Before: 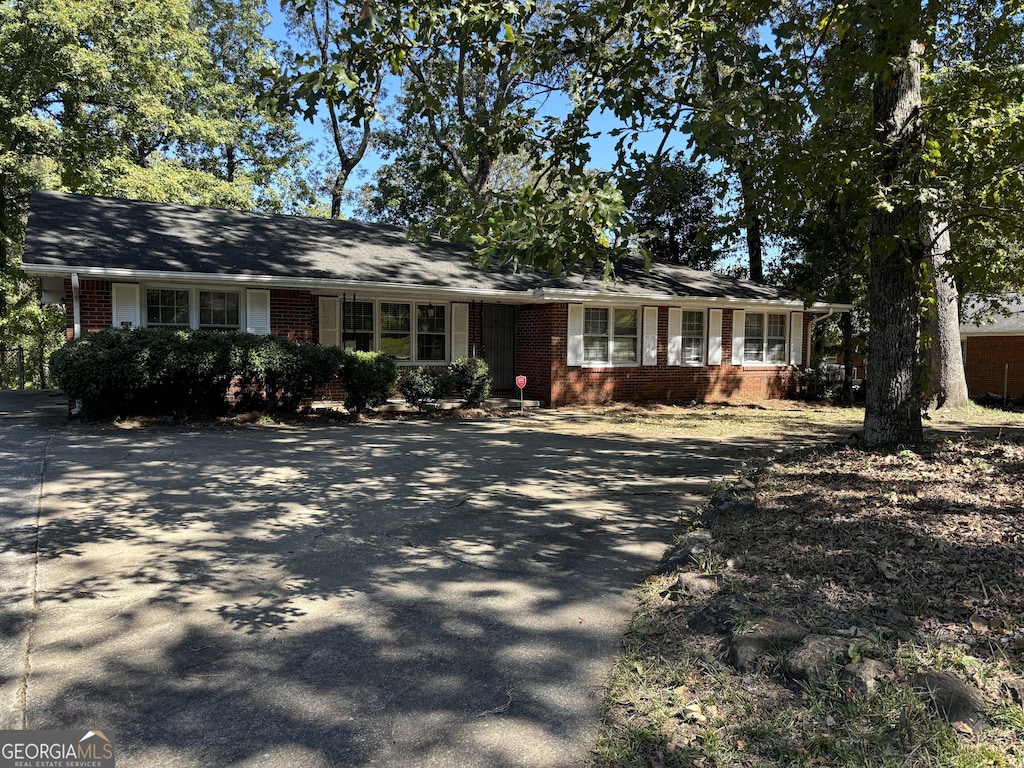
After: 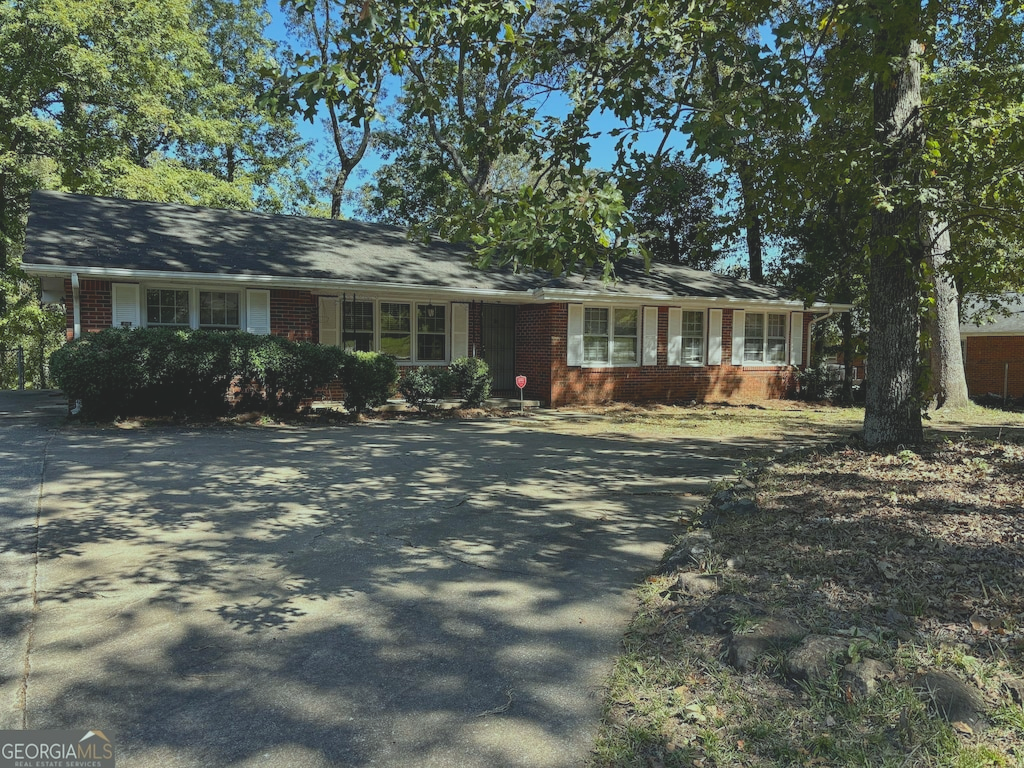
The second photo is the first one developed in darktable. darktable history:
color correction: highlights a* -6.9, highlights b* 0.451
contrast brightness saturation: contrast -0.271
shadows and highlights: shadows 20.12, highlights -20.61, soften with gaussian
